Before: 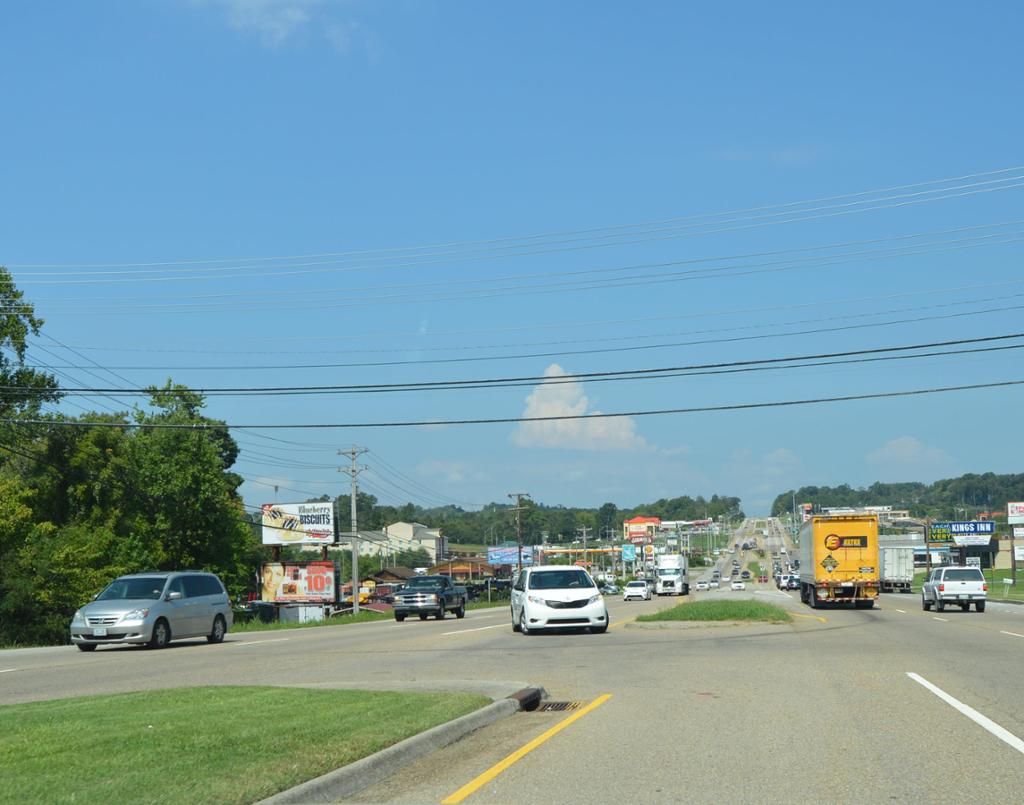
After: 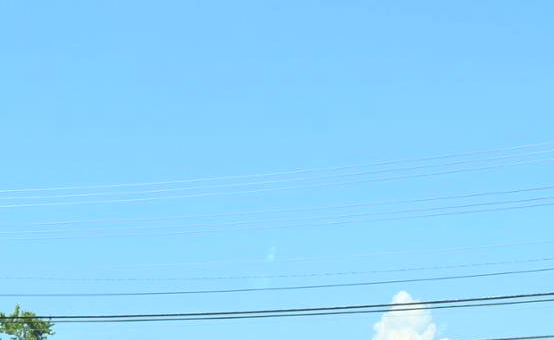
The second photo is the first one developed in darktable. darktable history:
crop: left 14.912%, top 9.159%, right 30.896%, bottom 48.495%
exposure: black level correction 0, exposure 0.699 EV, compensate exposure bias true, compensate highlight preservation false
